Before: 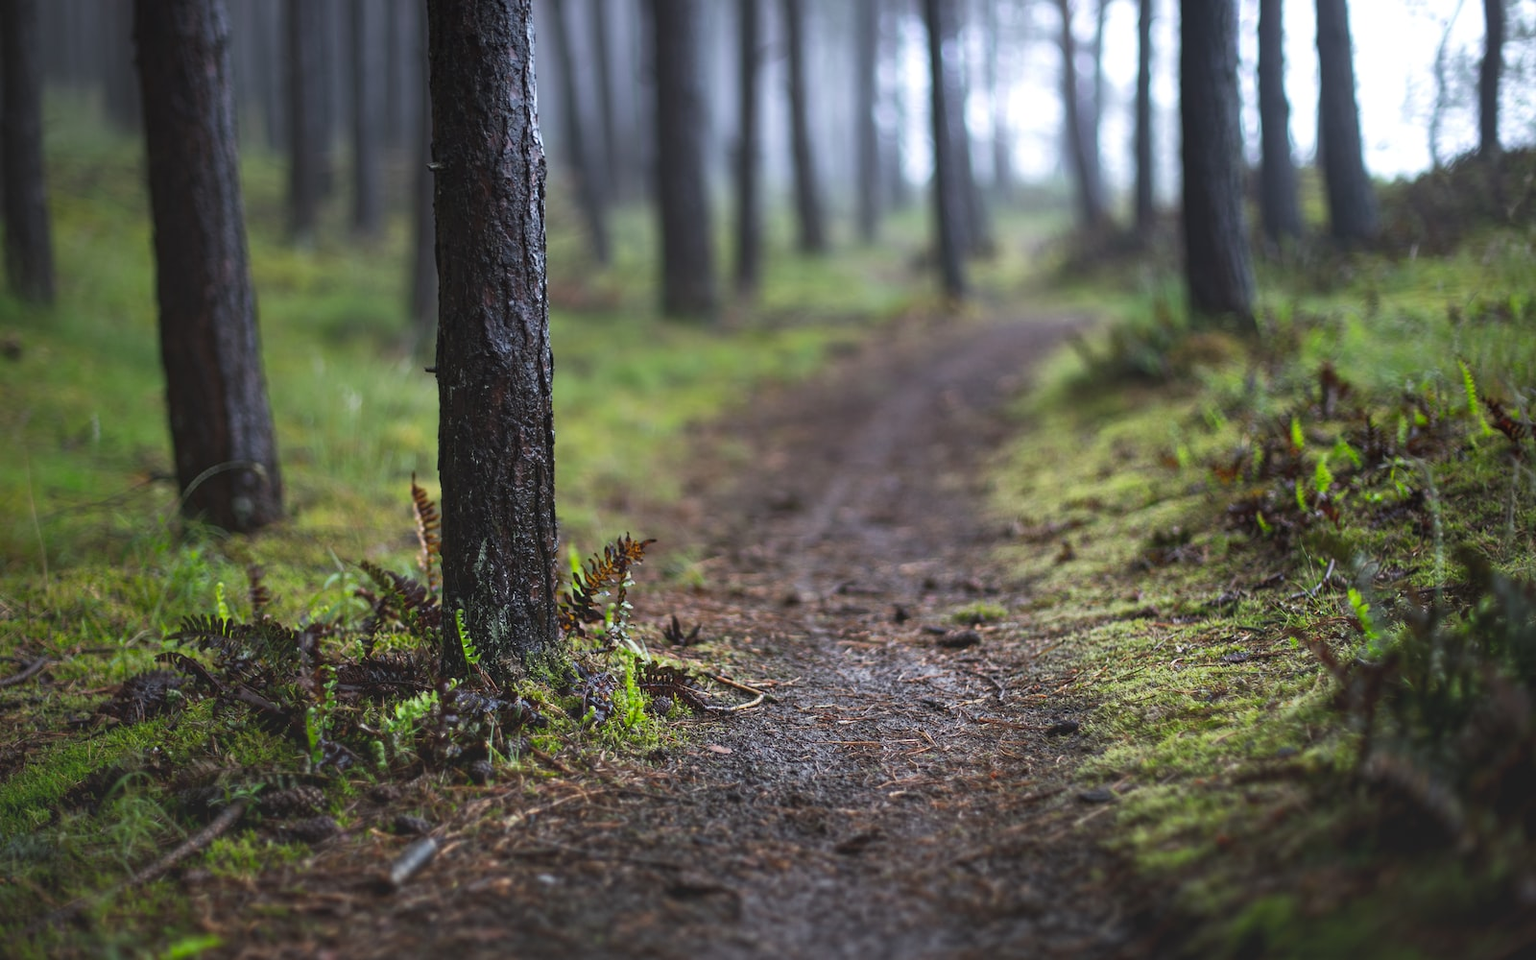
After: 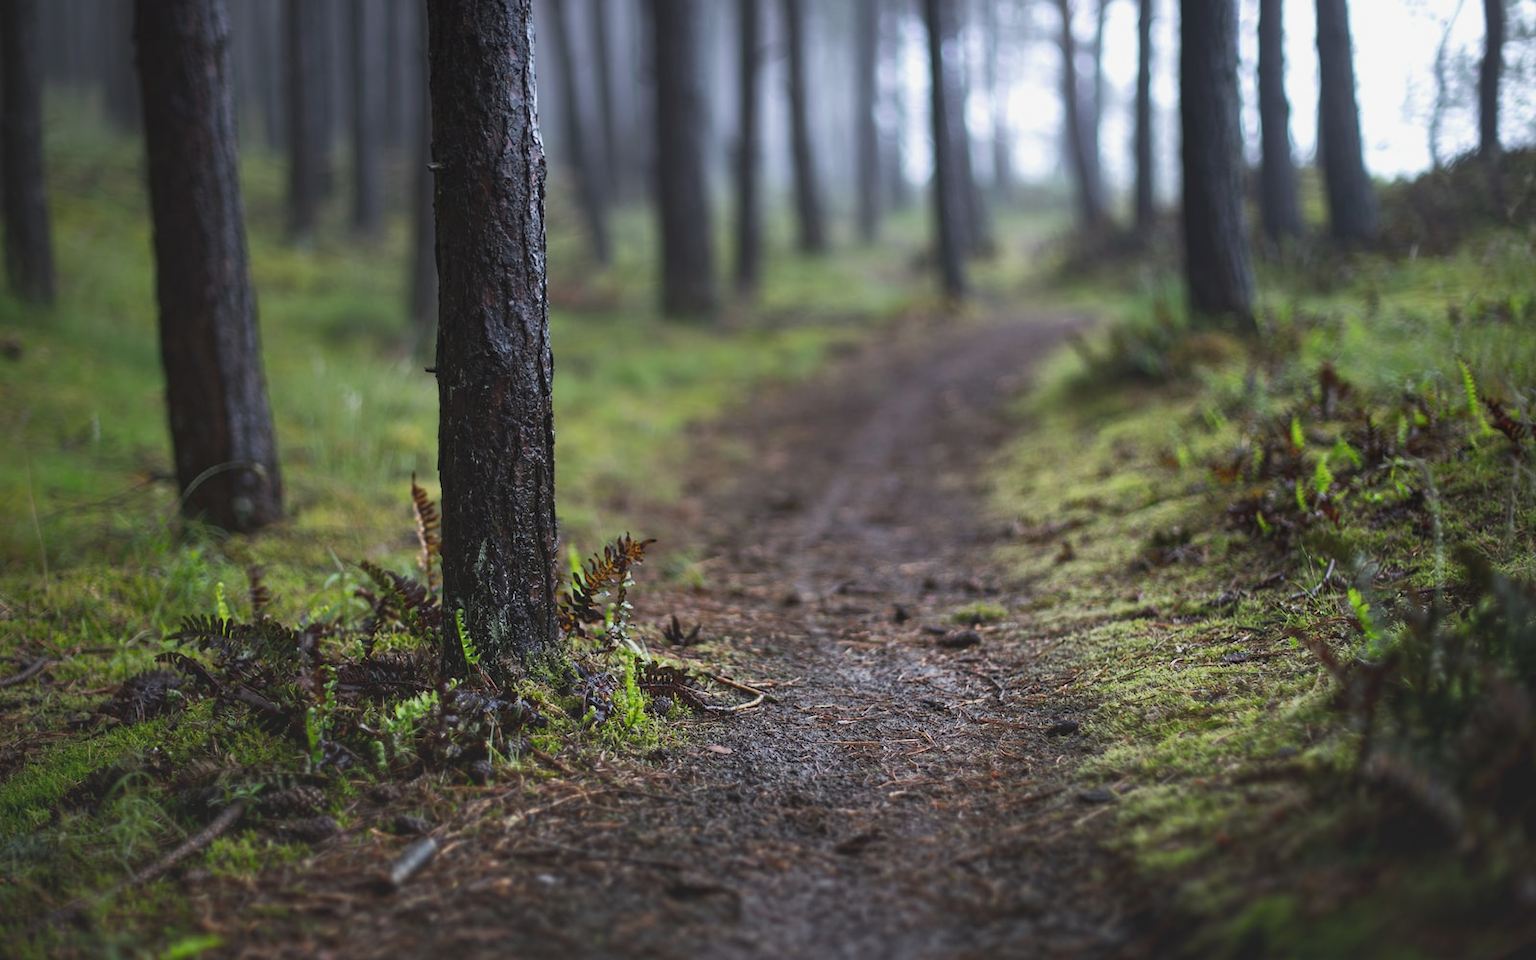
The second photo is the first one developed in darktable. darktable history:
contrast brightness saturation: contrast -0.067, brightness -0.039, saturation -0.111
